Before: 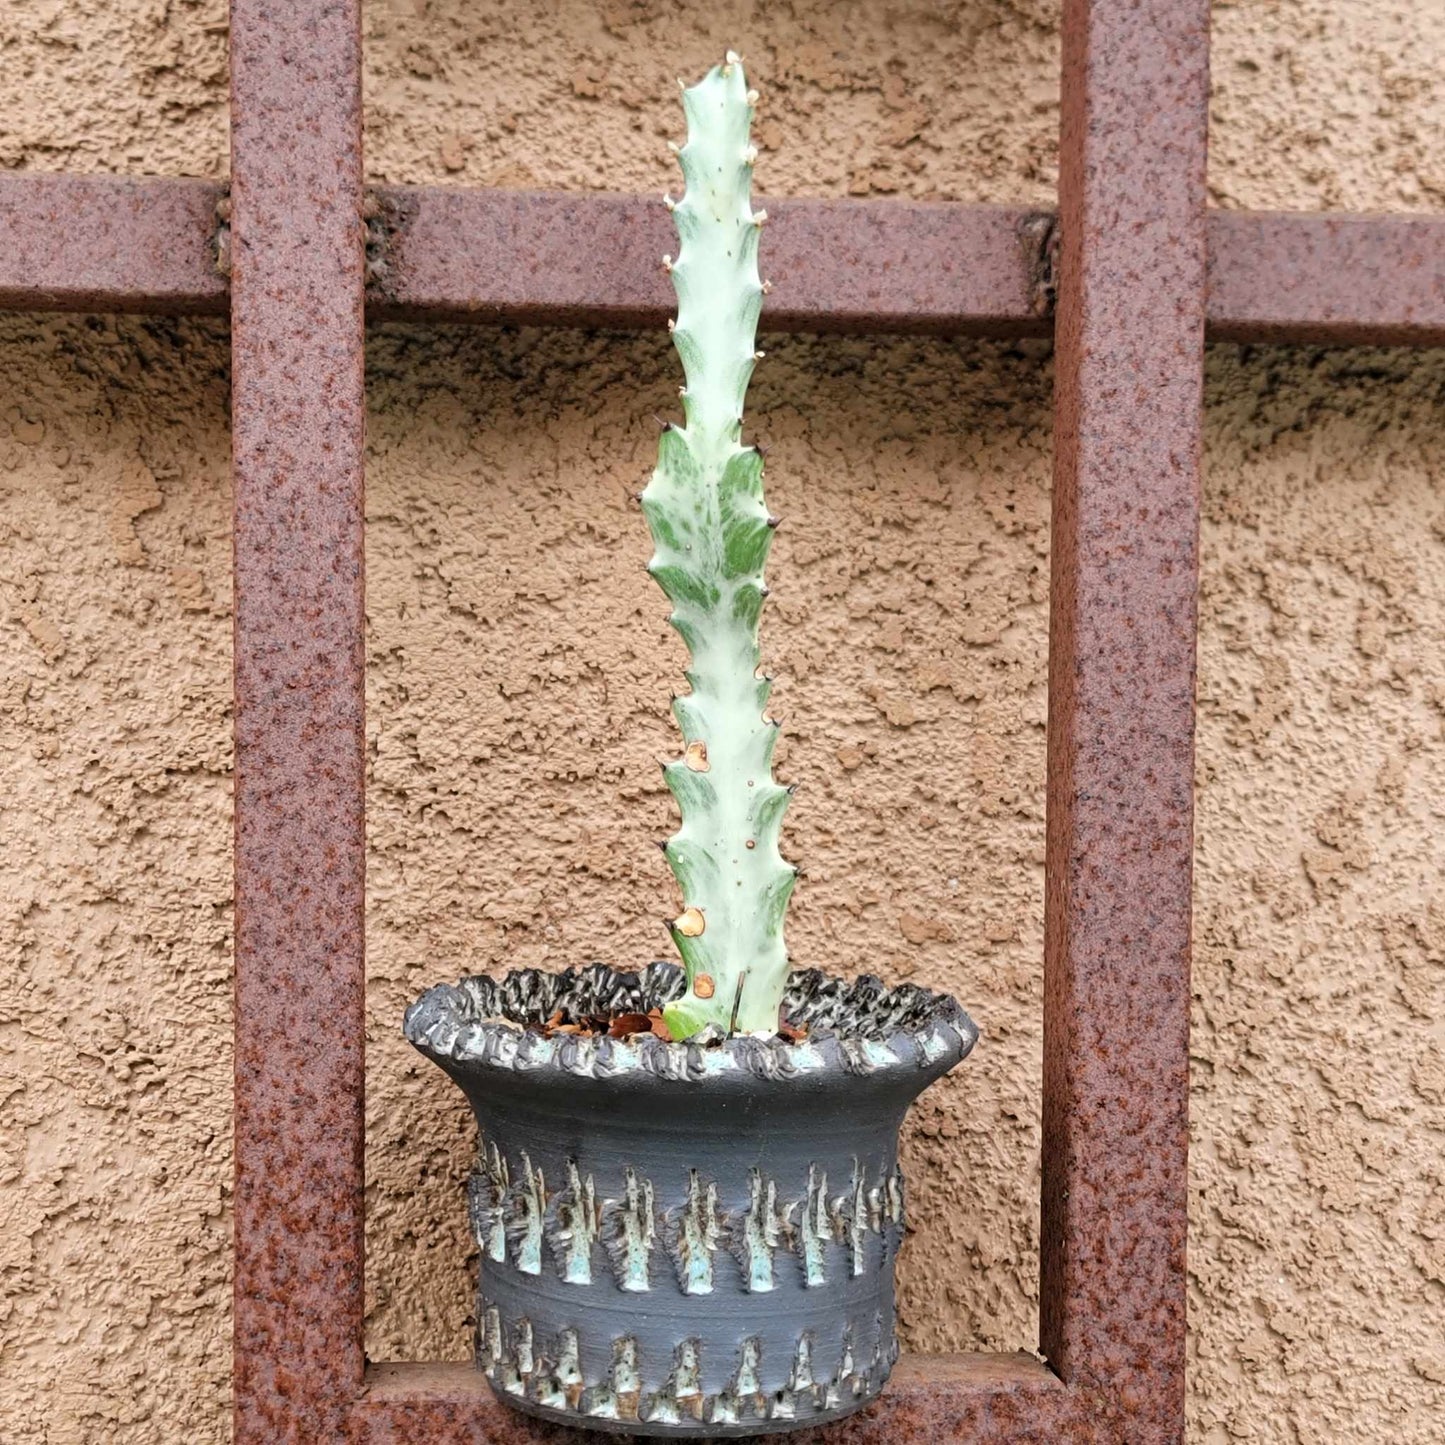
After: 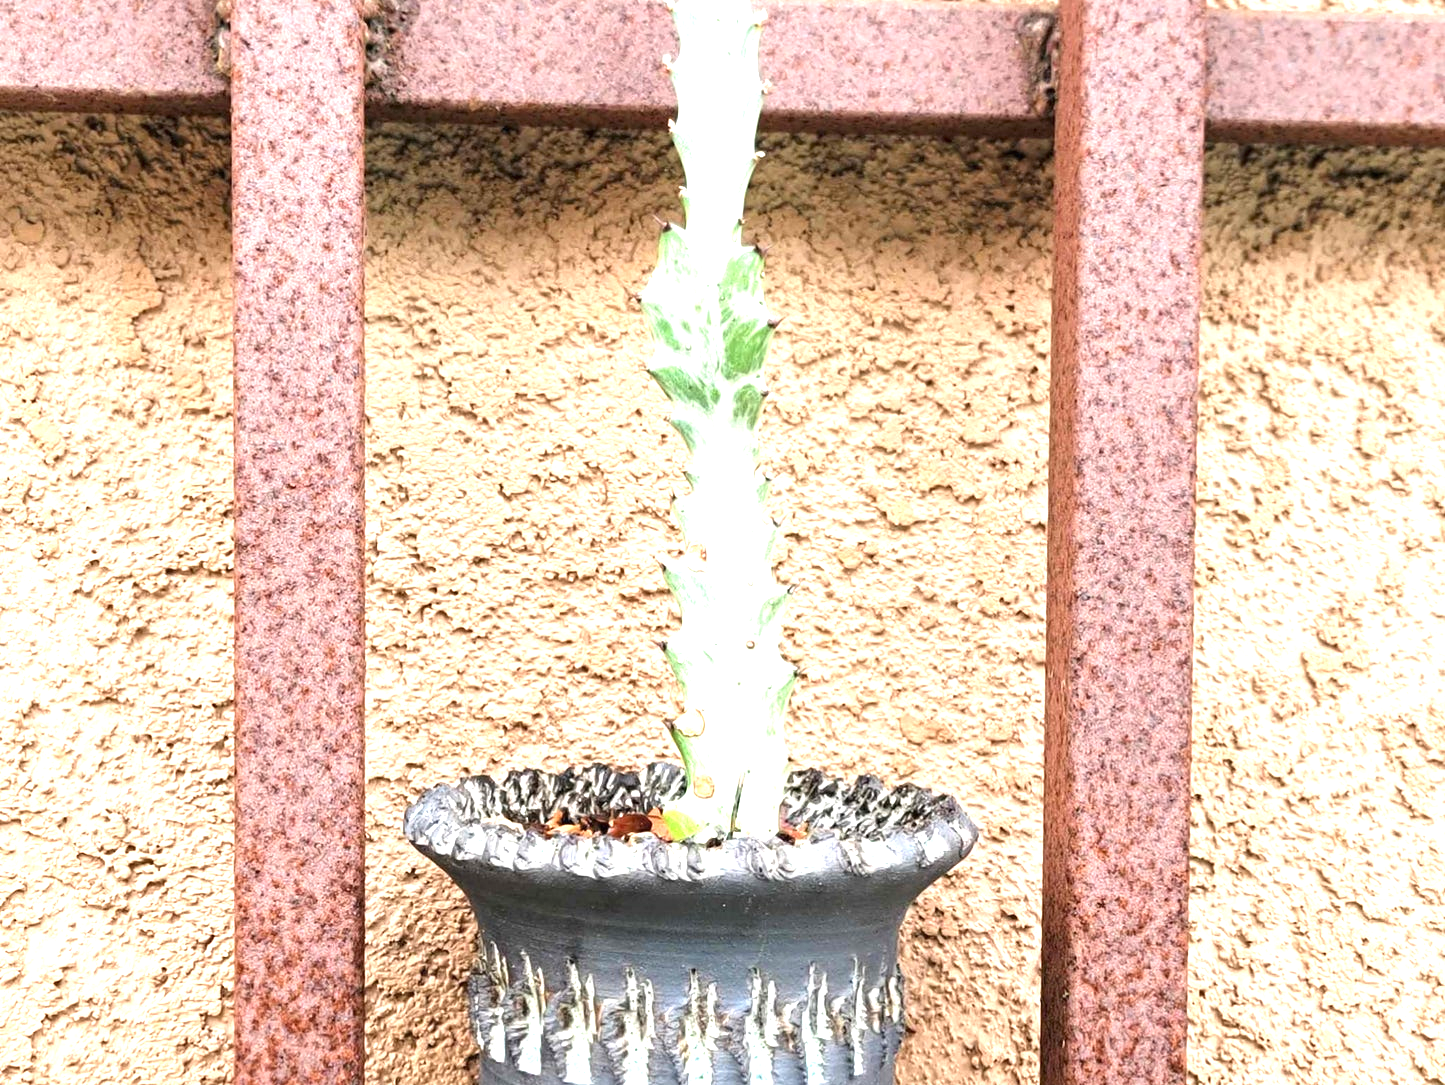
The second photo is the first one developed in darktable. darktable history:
exposure: black level correction 0, exposure 1.383 EV, compensate exposure bias true, compensate highlight preservation false
crop: top 13.883%, bottom 10.963%
